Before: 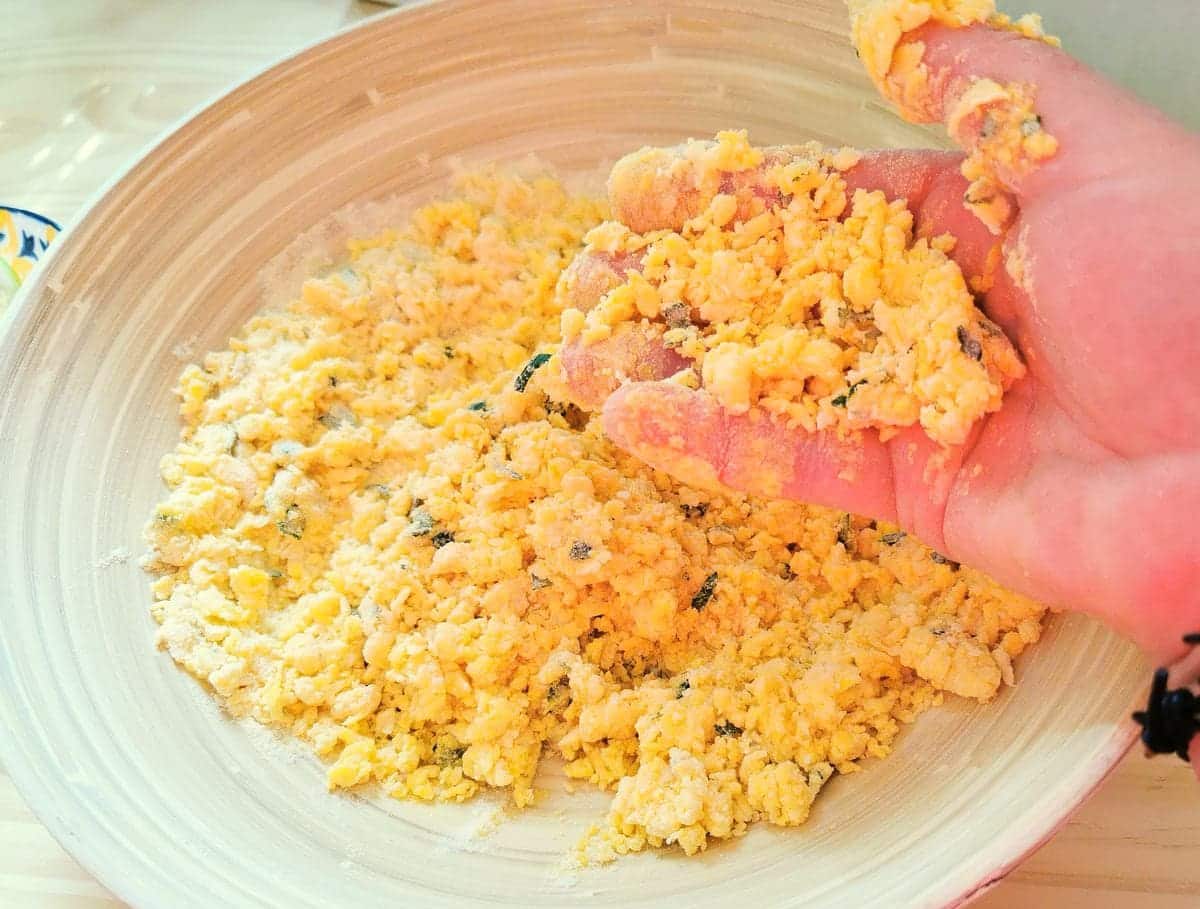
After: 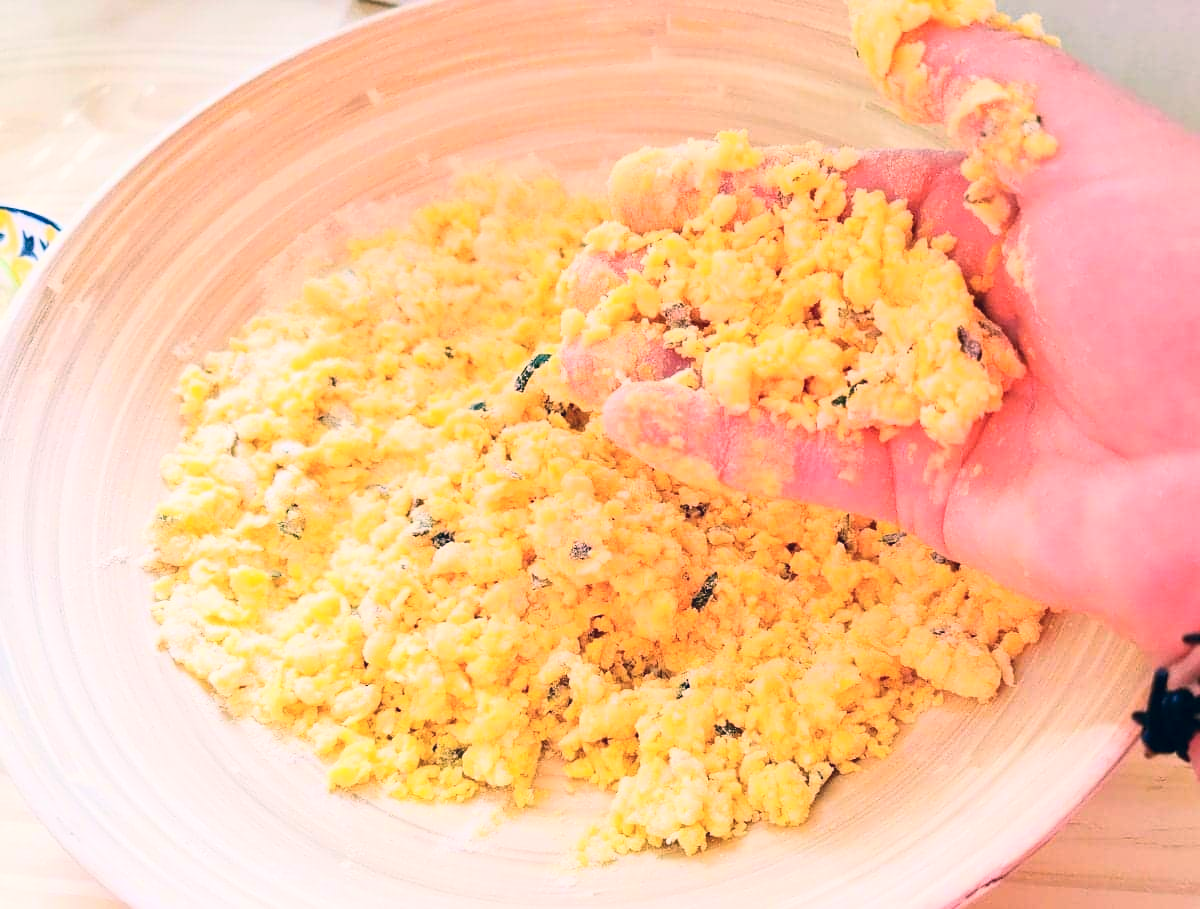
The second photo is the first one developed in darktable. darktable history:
color calibration: gray › normalize channels true, illuminant as shot in camera, x 0.358, y 0.373, temperature 4628.91 K, gamut compression 0.001
contrast brightness saturation: contrast 0.234, brightness 0.113, saturation 0.287
color correction: highlights a* 14.4, highlights b* 5.84, shadows a* -6.13, shadows b* -15.27, saturation 0.851
